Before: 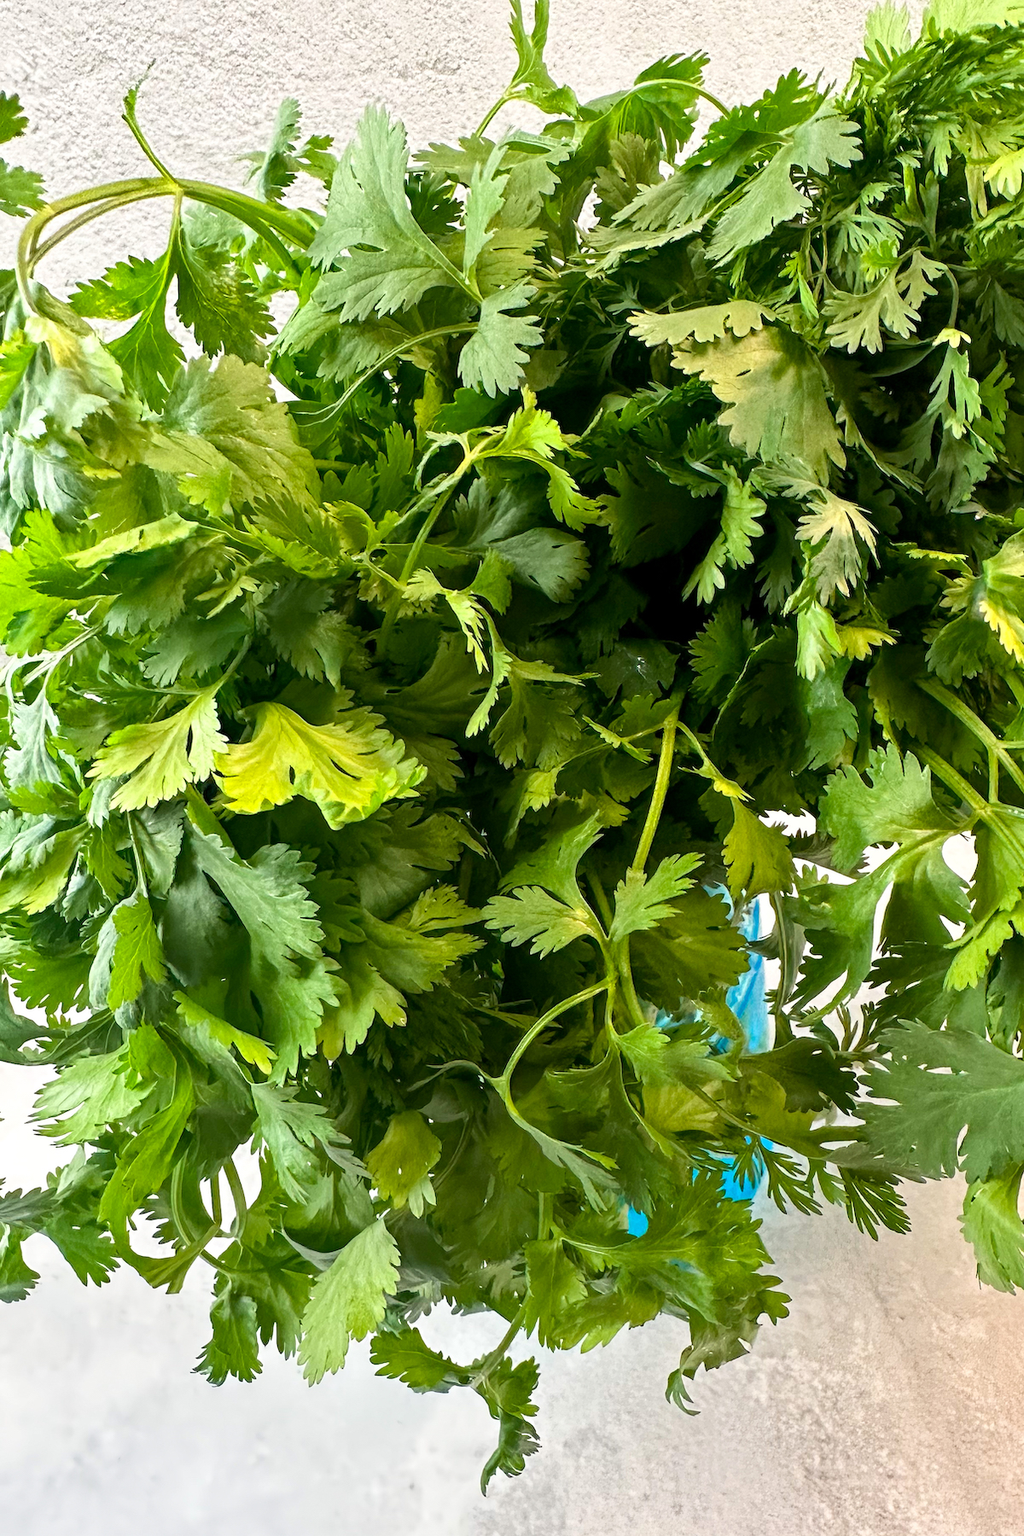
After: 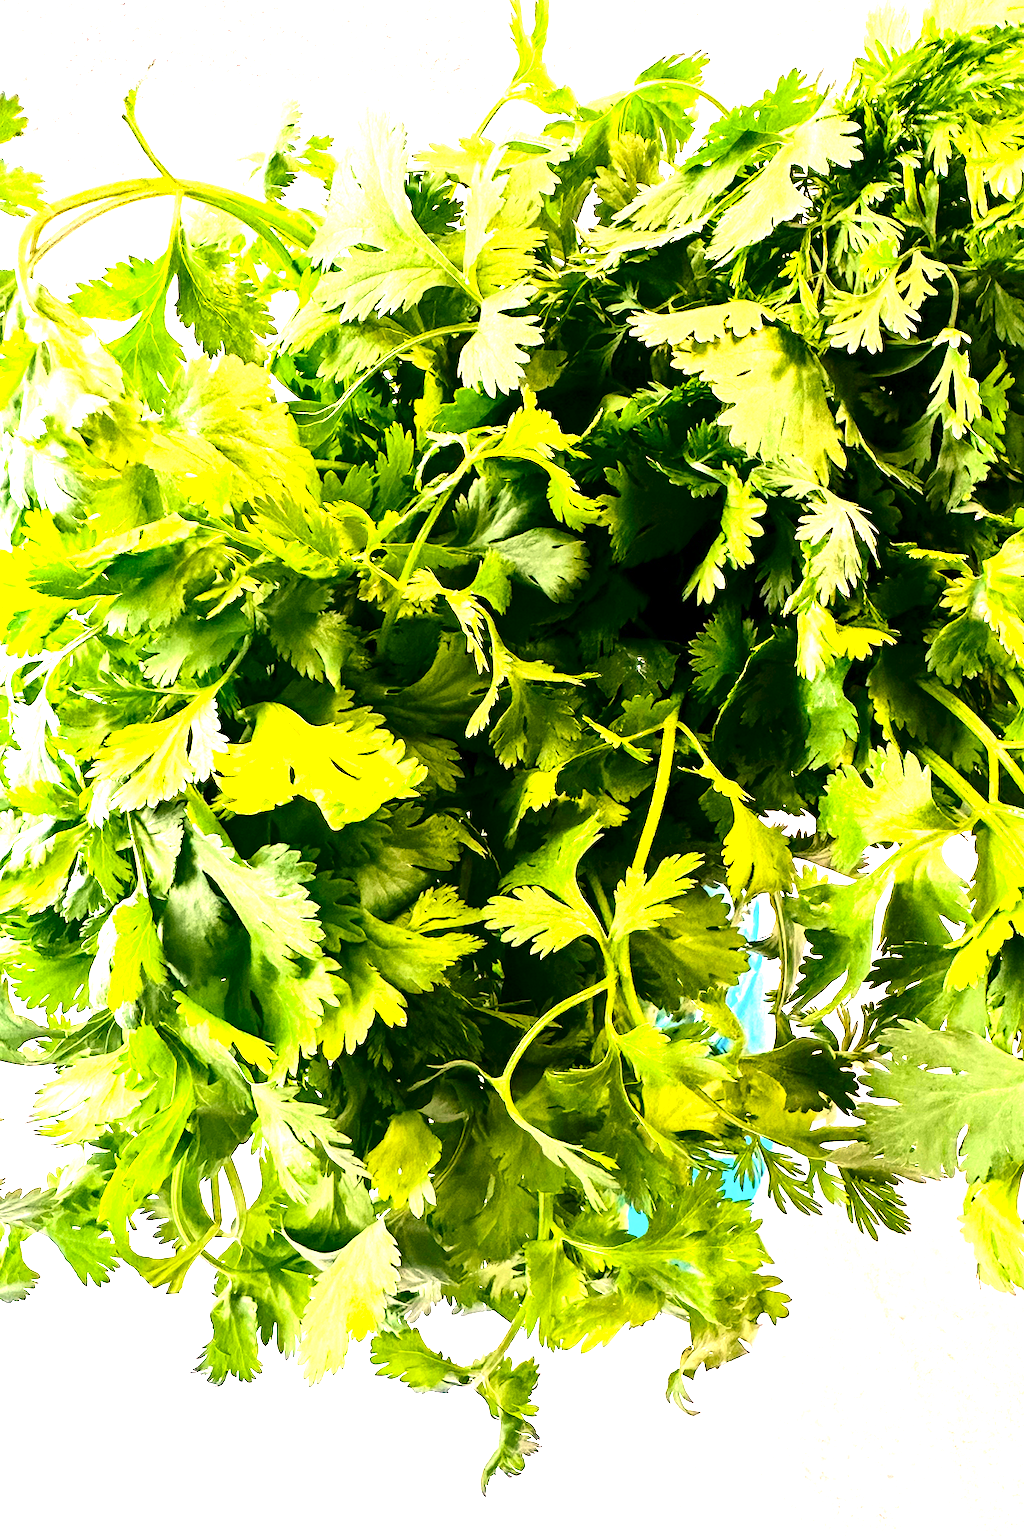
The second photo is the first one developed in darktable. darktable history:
color correction: highlights a* 14.55, highlights b* 4.83
contrast brightness saturation: contrast 0.245, brightness -0.231, saturation 0.149
exposure: black level correction 0, exposure 1.677 EV, compensate highlight preservation false
